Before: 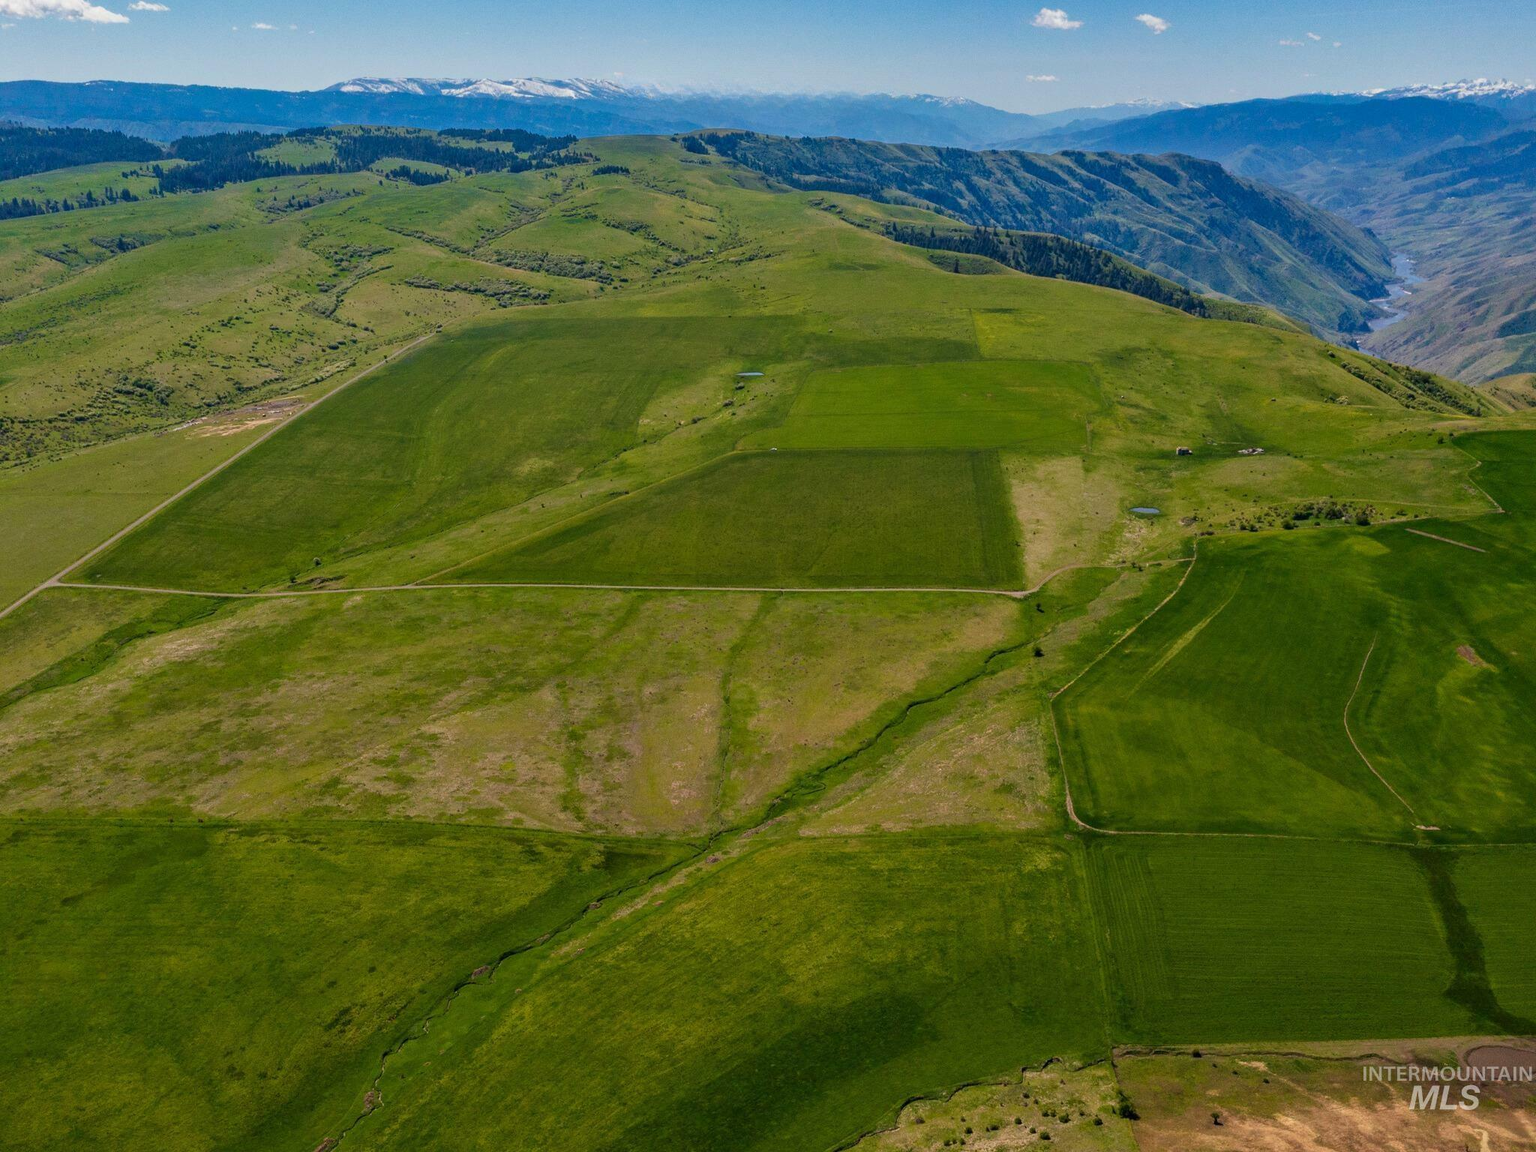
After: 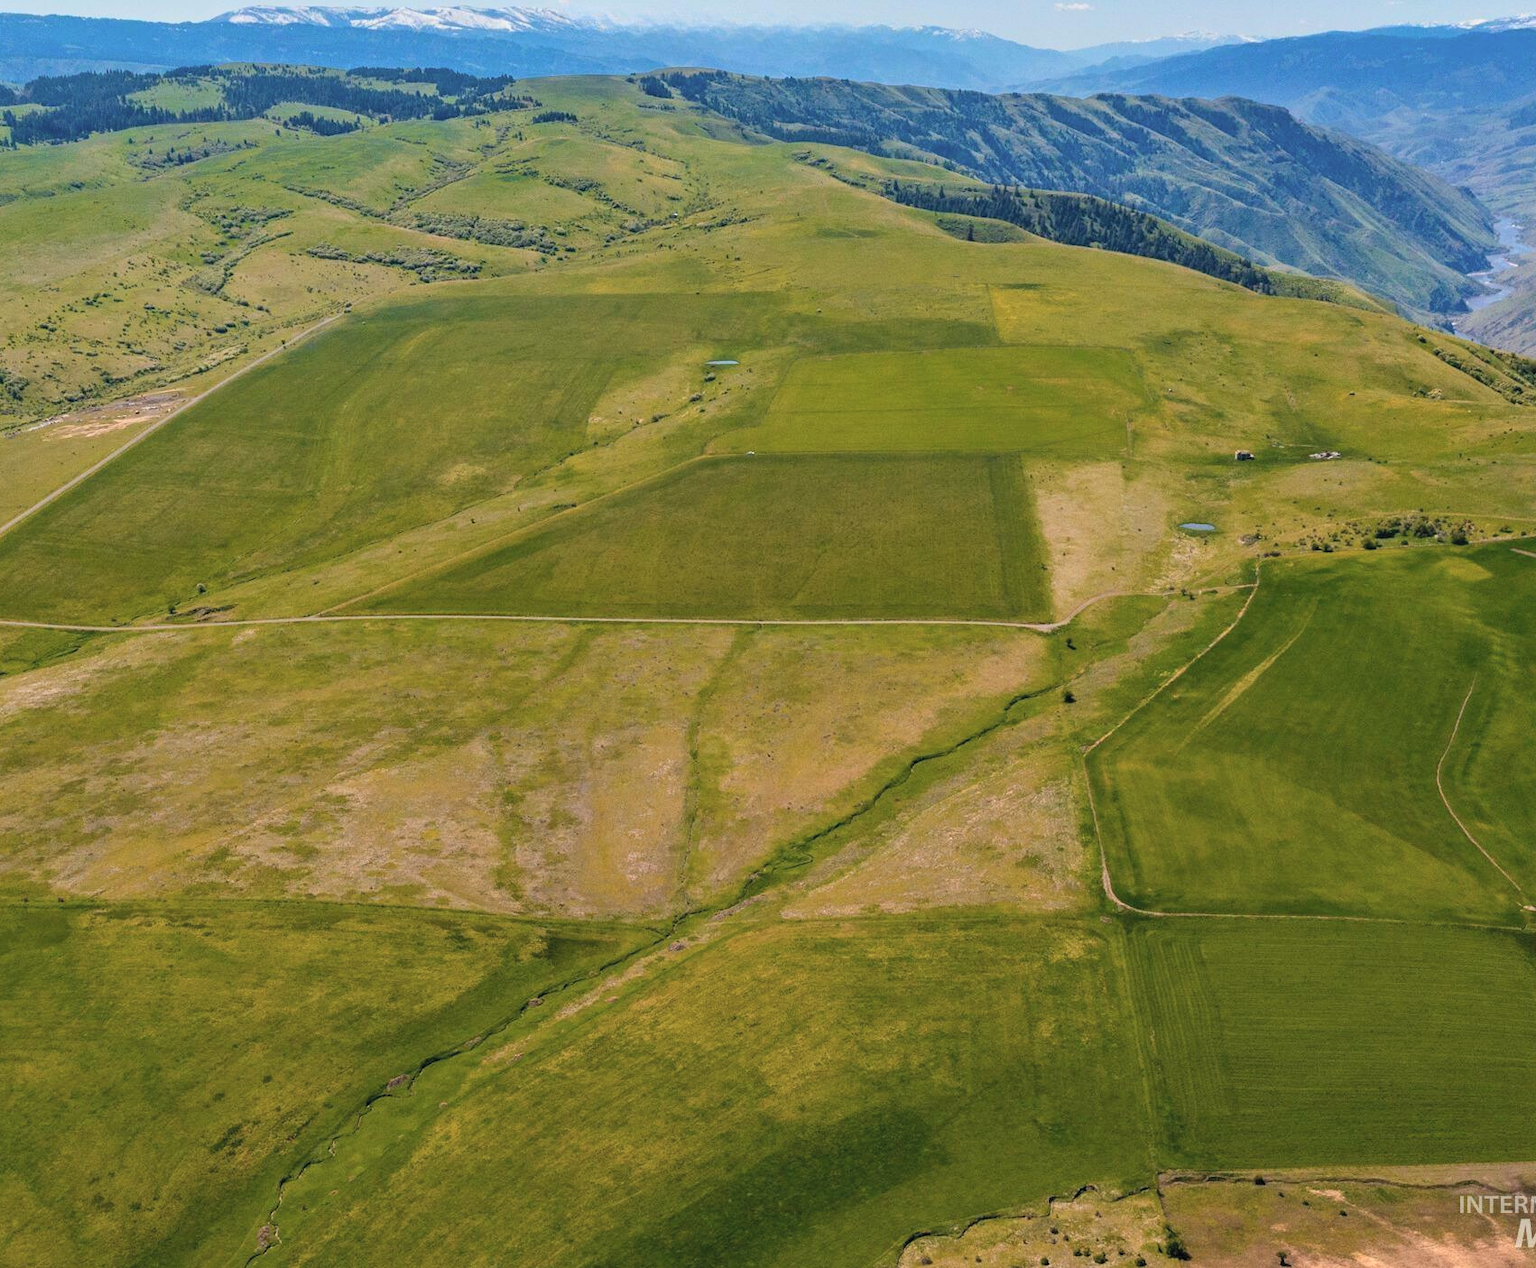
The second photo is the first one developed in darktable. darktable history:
color zones: curves: ch1 [(0, 0.469) (0.072, 0.457) (0.243, 0.494) (0.429, 0.5) (0.571, 0.5) (0.714, 0.5) (0.857, 0.5) (1, 0.469)]; ch2 [(0, 0.499) (0.143, 0.467) (0.242, 0.436) (0.429, 0.493) (0.571, 0.5) (0.714, 0.5) (0.857, 0.5) (1, 0.499)]
crop: left 9.795%, top 6.323%, right 7.091%, bottom 2.103%
contrast brightness saturation: contrast 0.14, brightness 0.223
